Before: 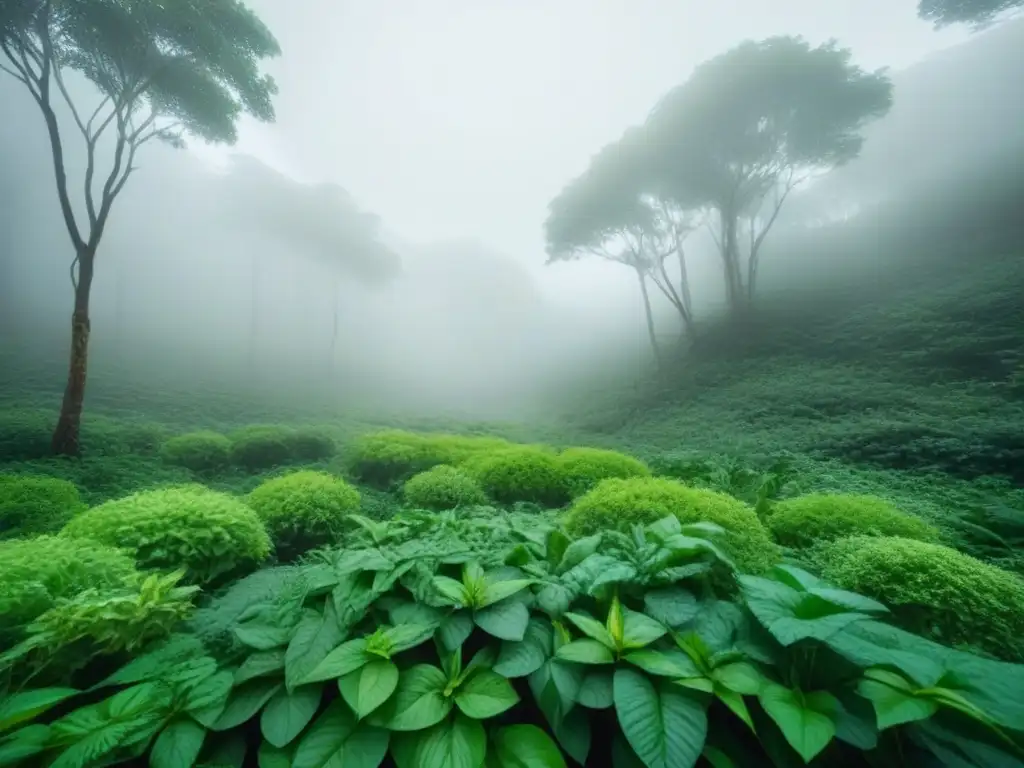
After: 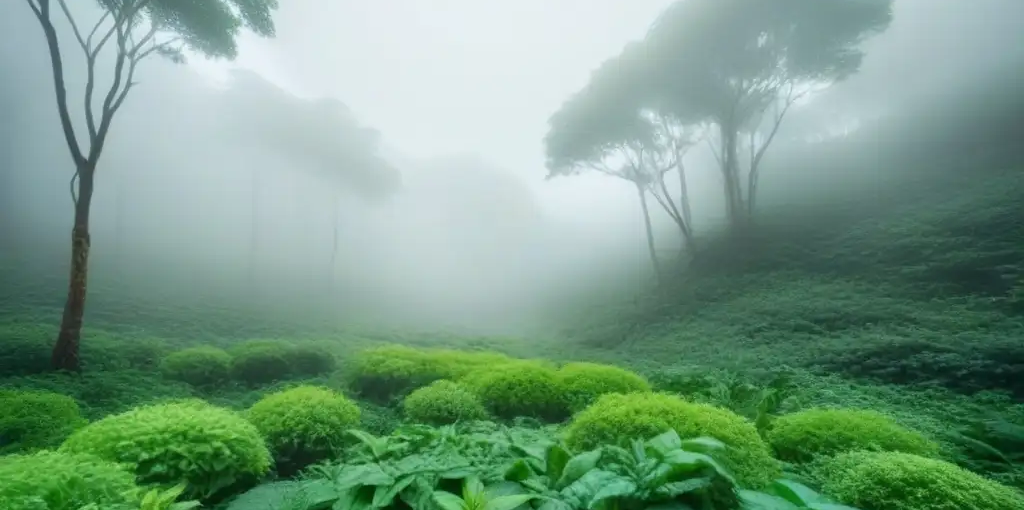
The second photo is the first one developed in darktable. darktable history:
crop: top 11.143%, bottom 22.378%
